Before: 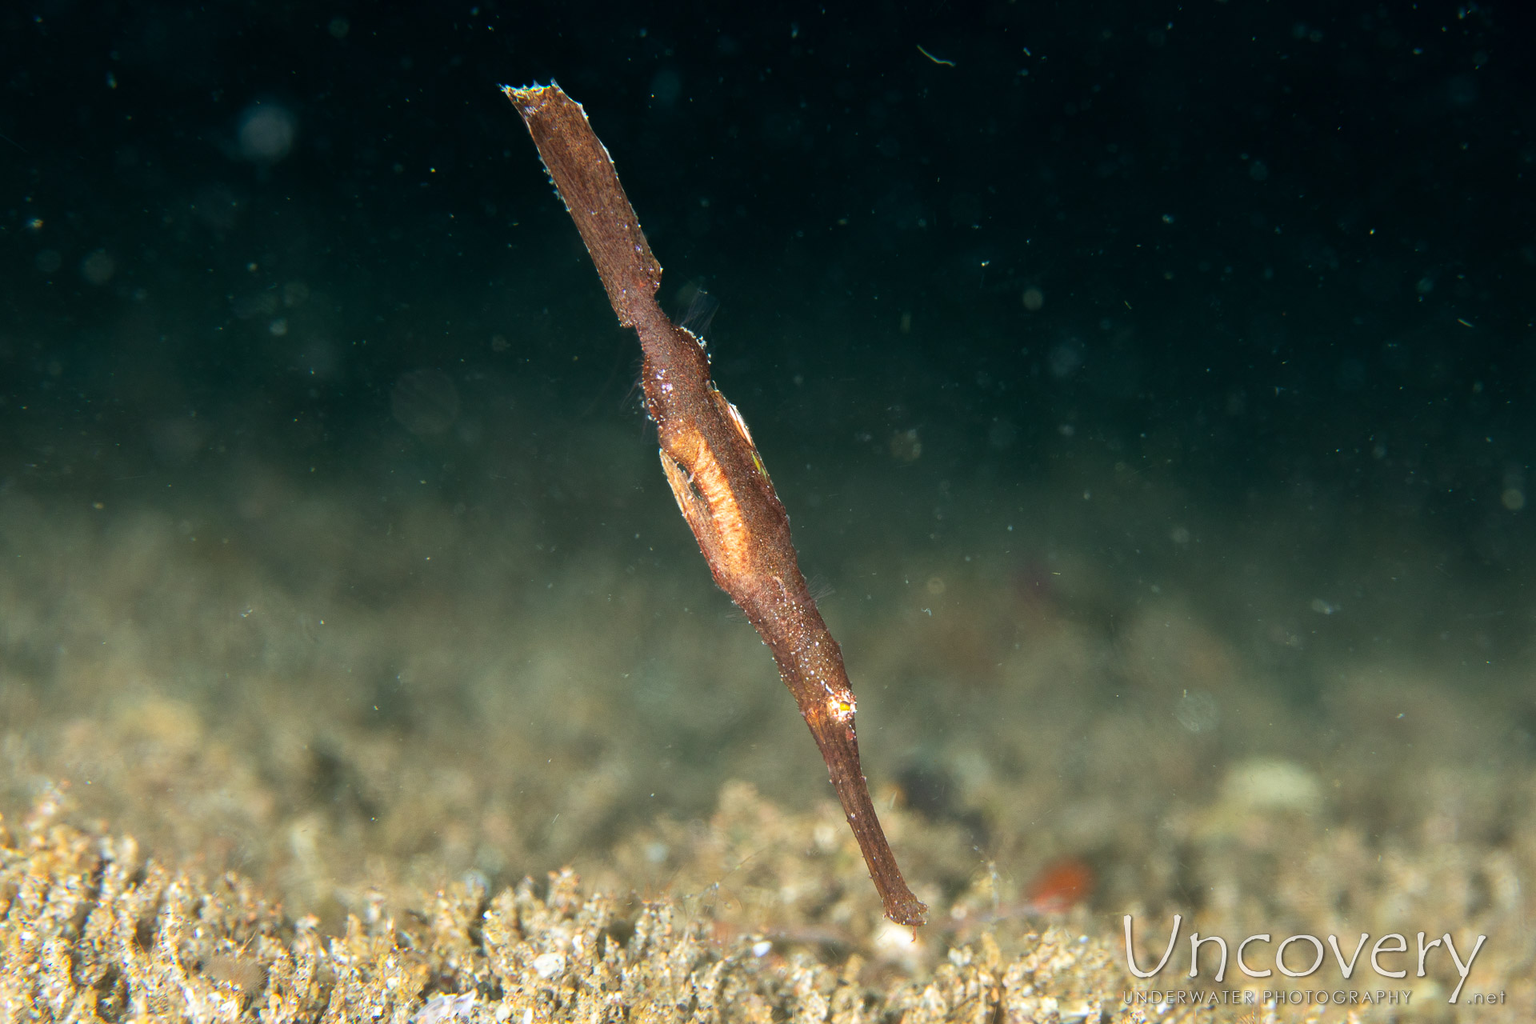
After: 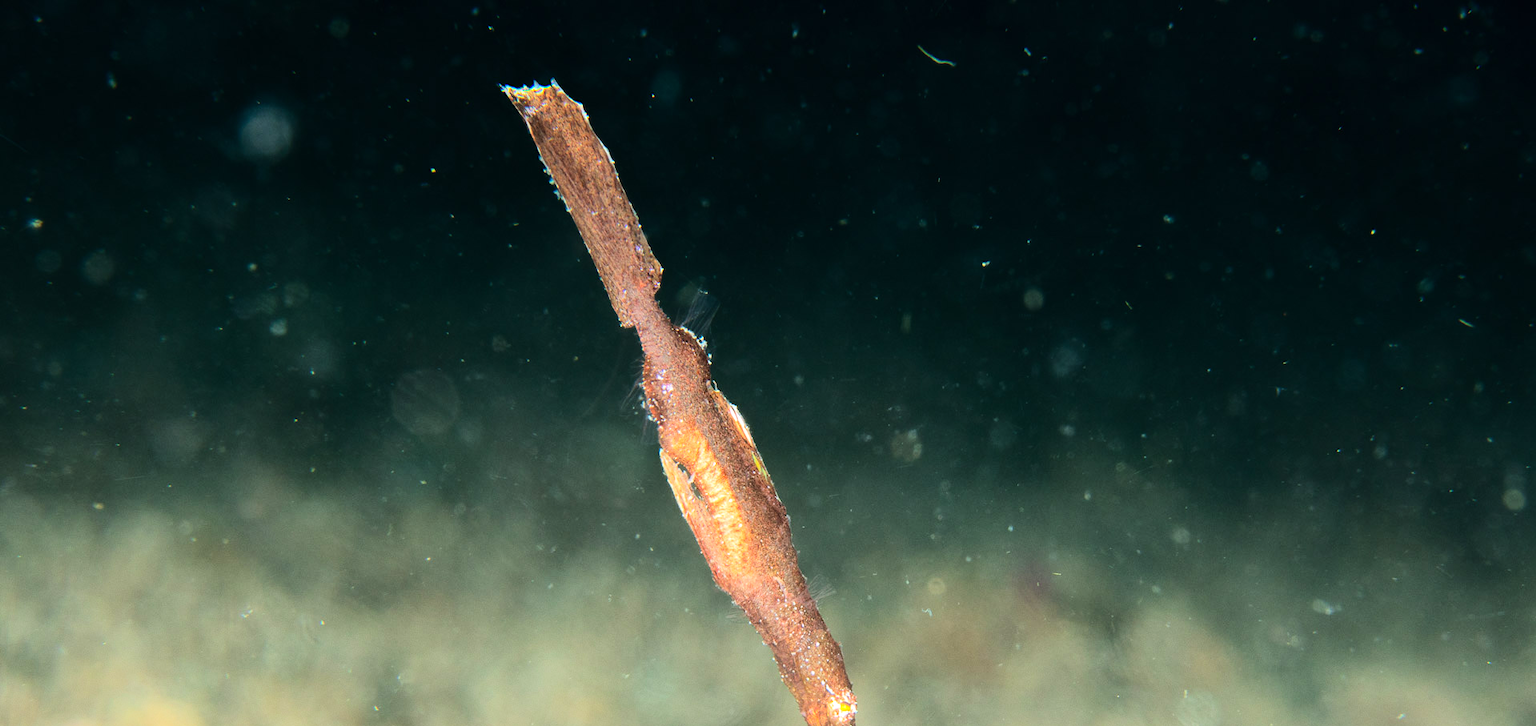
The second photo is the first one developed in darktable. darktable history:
tone equalizer: -7 EV 0.149 EV, -6 EV 0.591 EV, -5 EV 1.12 EV, -4 EV 1.33 EV, -3 EV 1.15 EV, -2 EV 0.6 EV, -1 EV 0.161 EV, edges refinement/feathering 500, mask exposure compensation -1.57 EV, preserve details no
crop: right 0%, bottom 28.991%
